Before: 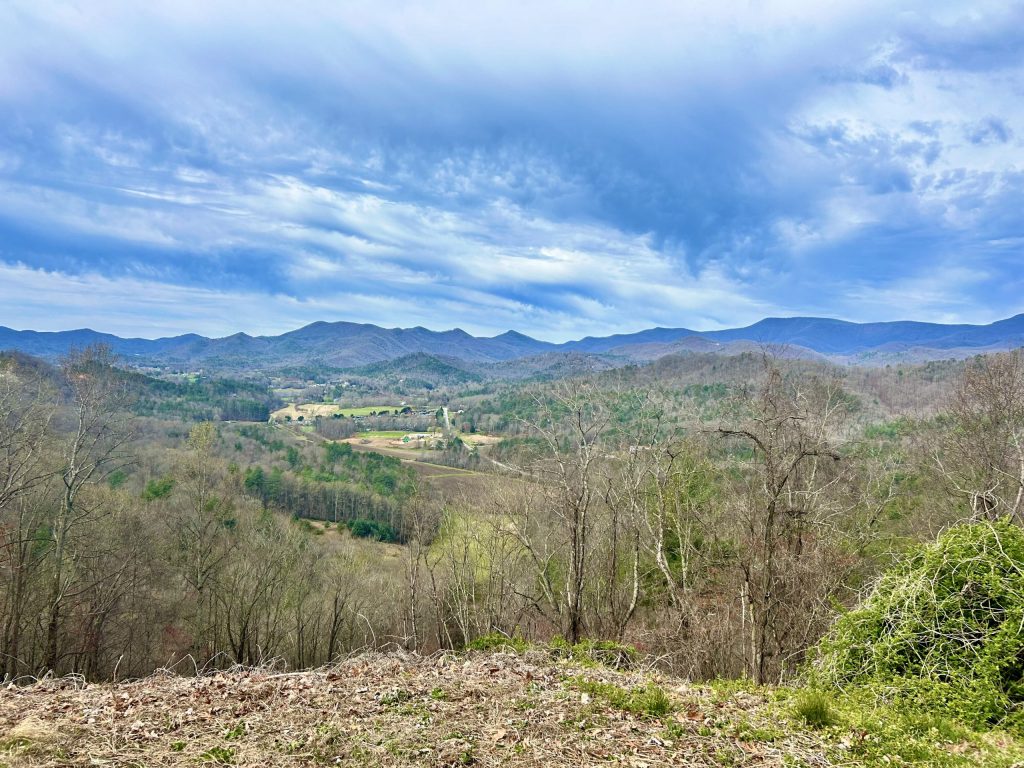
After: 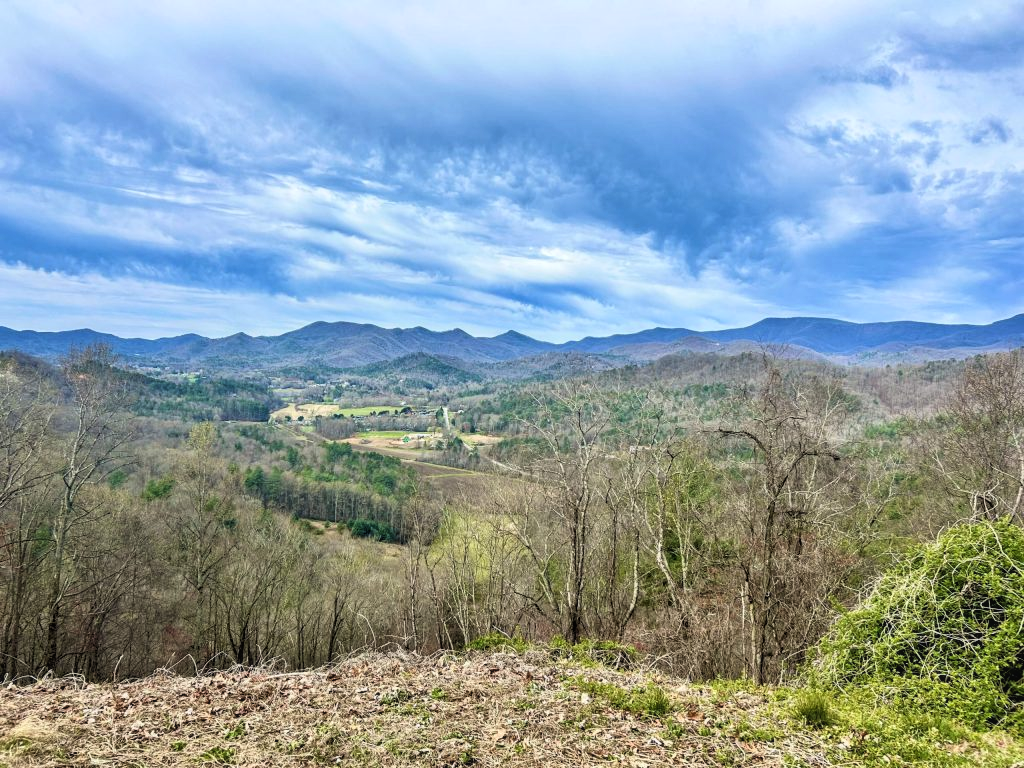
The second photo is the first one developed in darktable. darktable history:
local contrast: detail 110%
shadows and highlights: shadows 37.27, highlights -28.18, soften with gaussian
tone curve: curves: ch0 [(0, 0) (0.118, 0.034) (0.182, 0.124) (0.265, 0.214) (0.504, 0.508) (0.783, 0.825) (1, 1)], color space Lab, linked channels, preserve colors none
